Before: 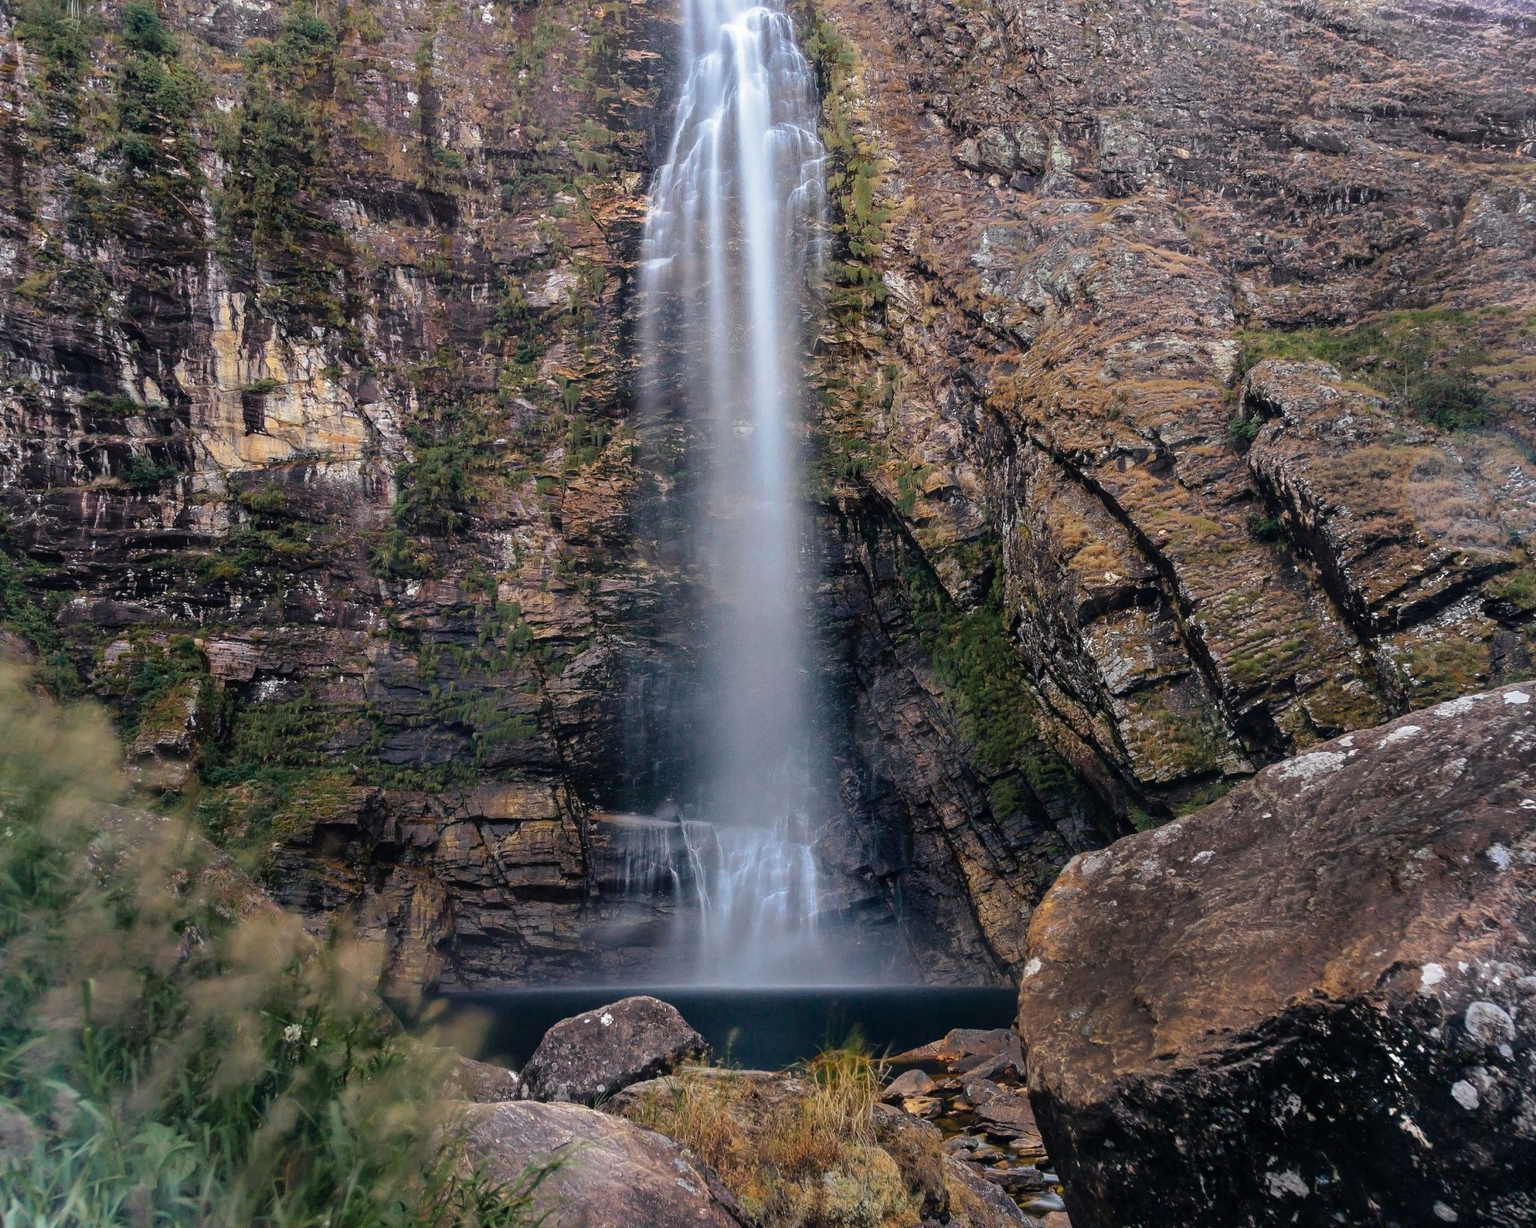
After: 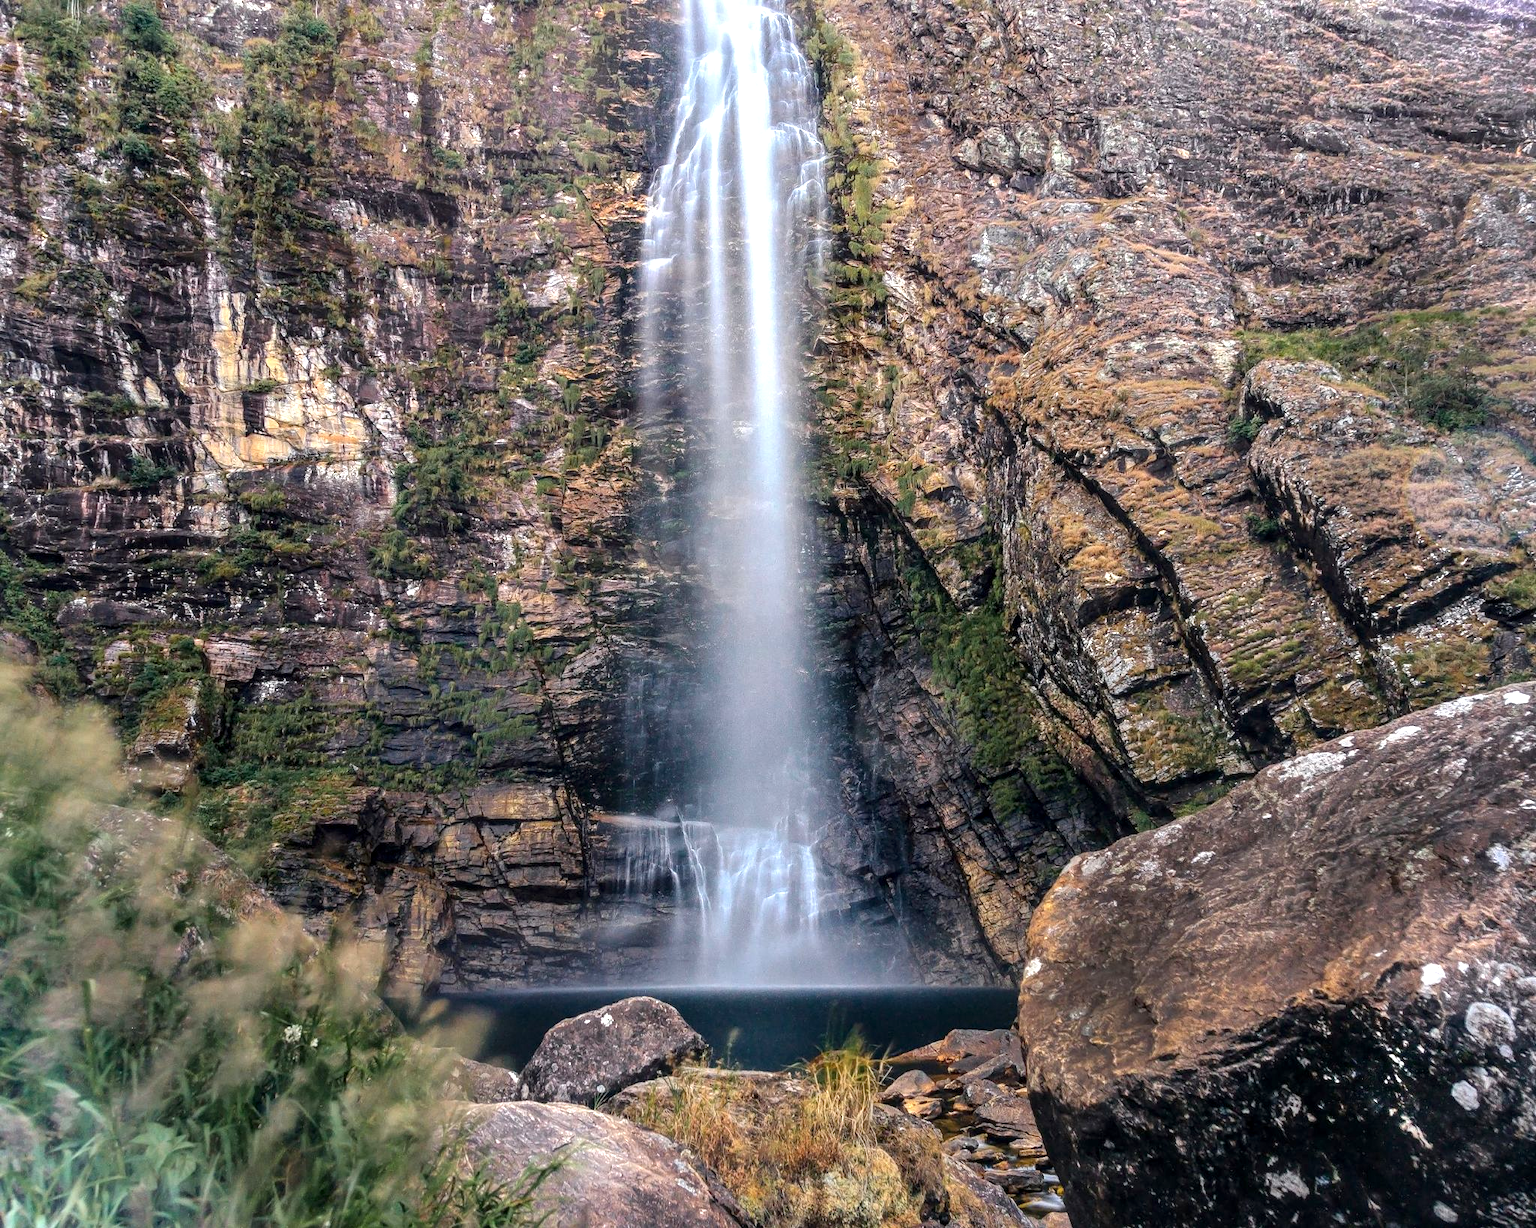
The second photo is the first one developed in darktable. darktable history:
exposure: black level correction 0, exposure 0.701 EV, compensate highlight preservation false
local contrast: on, module defaults
